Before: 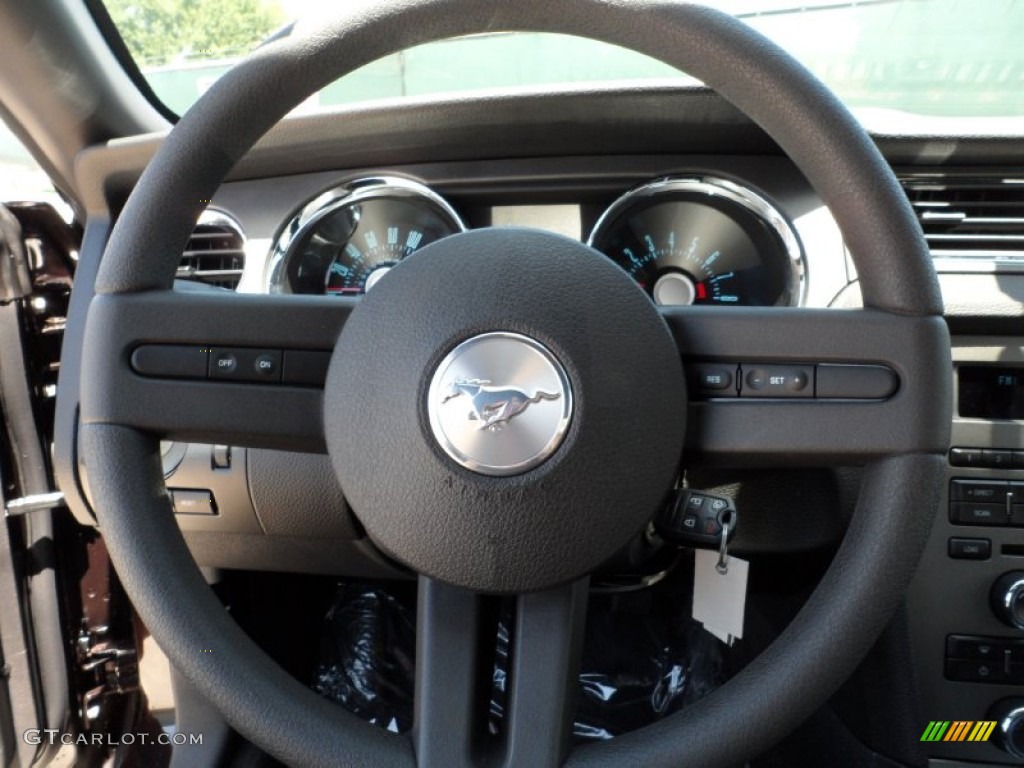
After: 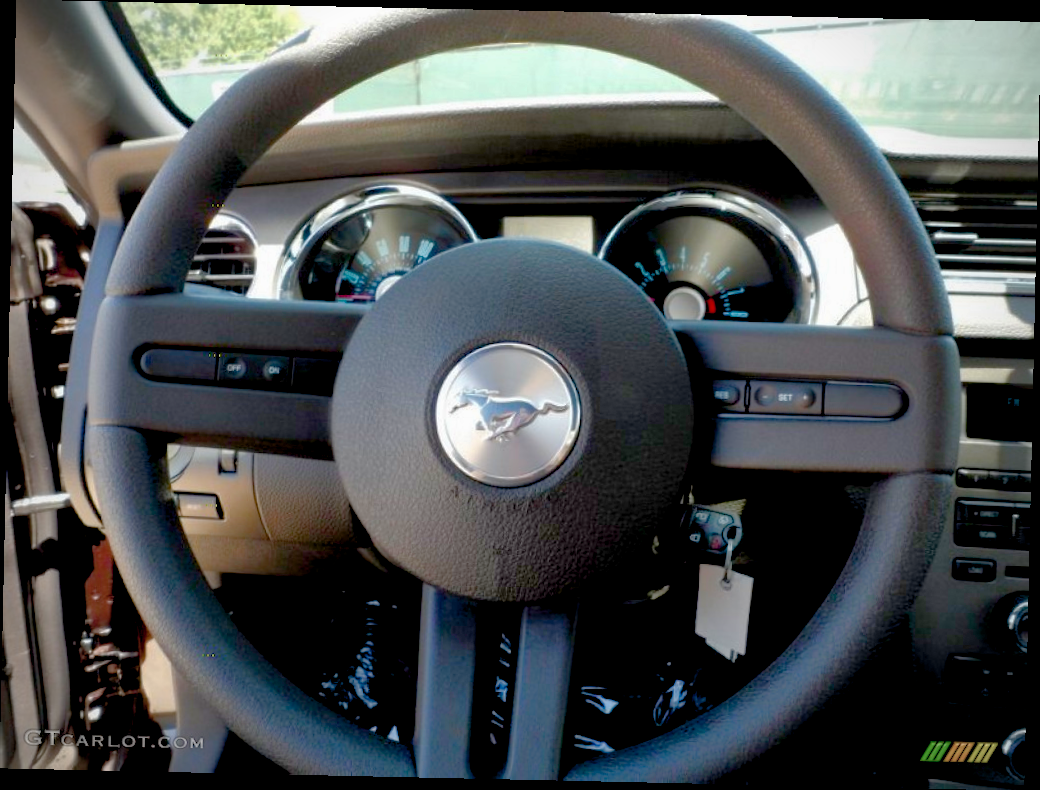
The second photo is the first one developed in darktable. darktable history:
color balance rgb: power › hue 71.47°, global offset › luminance -1.44%, linear chroma grading › global chroma 14.35%, perceptual saturation grading › global saturation 0.288%, perceptual saturation grading › highlights -33.463%, perceptual saturation grading › mid-tones 14.978%, perceptual saturation grading › shadows 47.645%, global vibrance 33.779%
shadows and highlights: on, module defaults
crop and rotate: angle -1.26°
vignetting: on, module defaults
